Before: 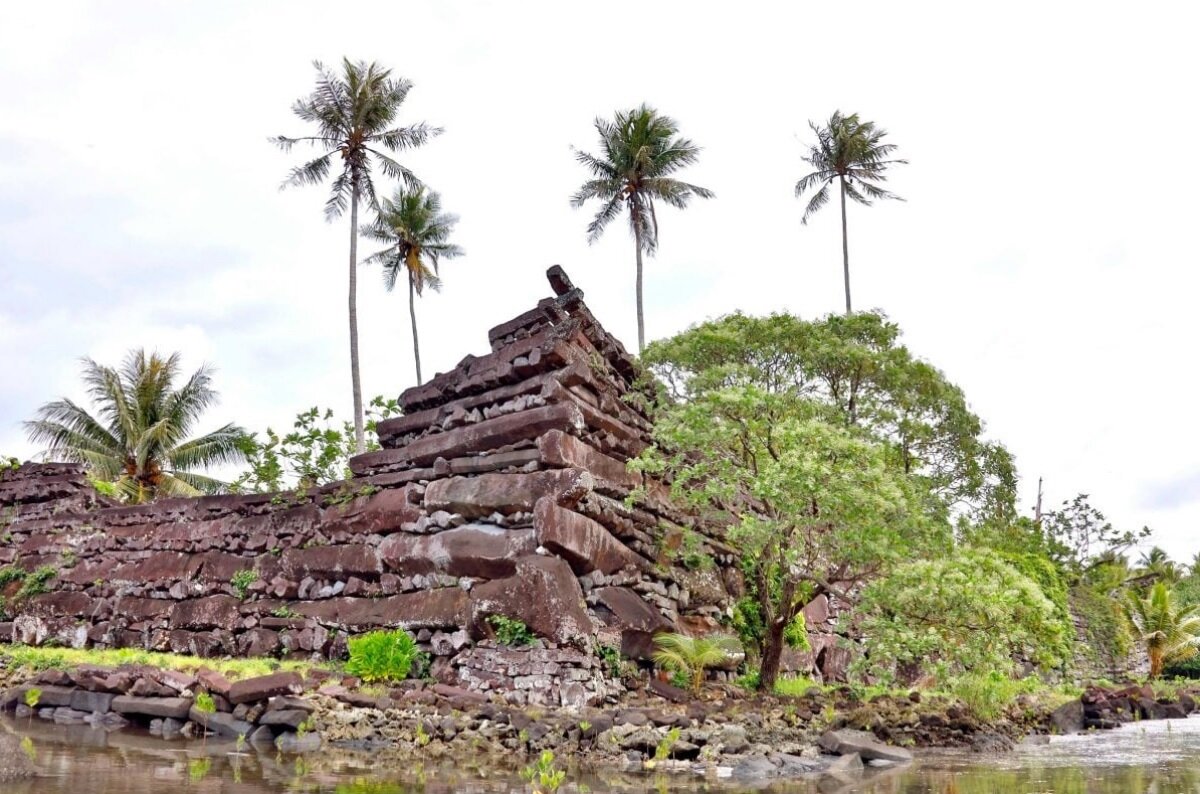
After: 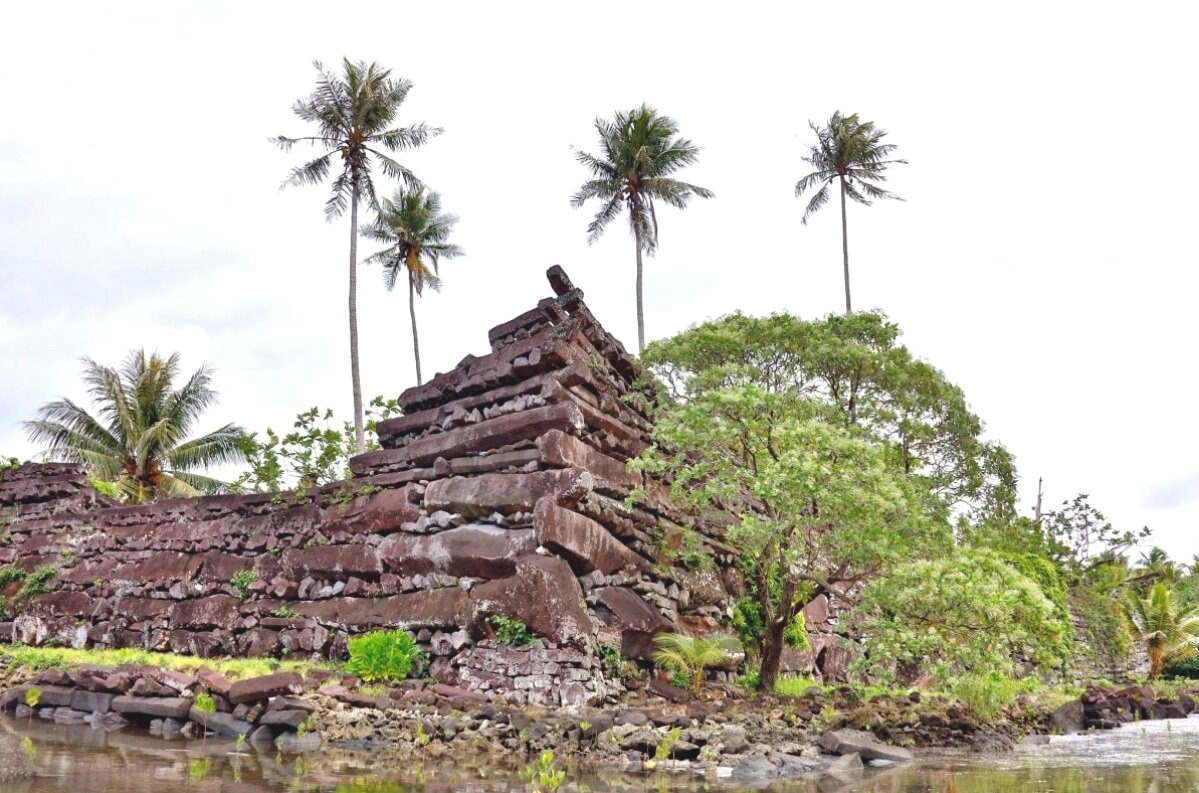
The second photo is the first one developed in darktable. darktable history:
exposure: black level correction -0.008, exposure 0.067 EV, compensate highlight preservation false
